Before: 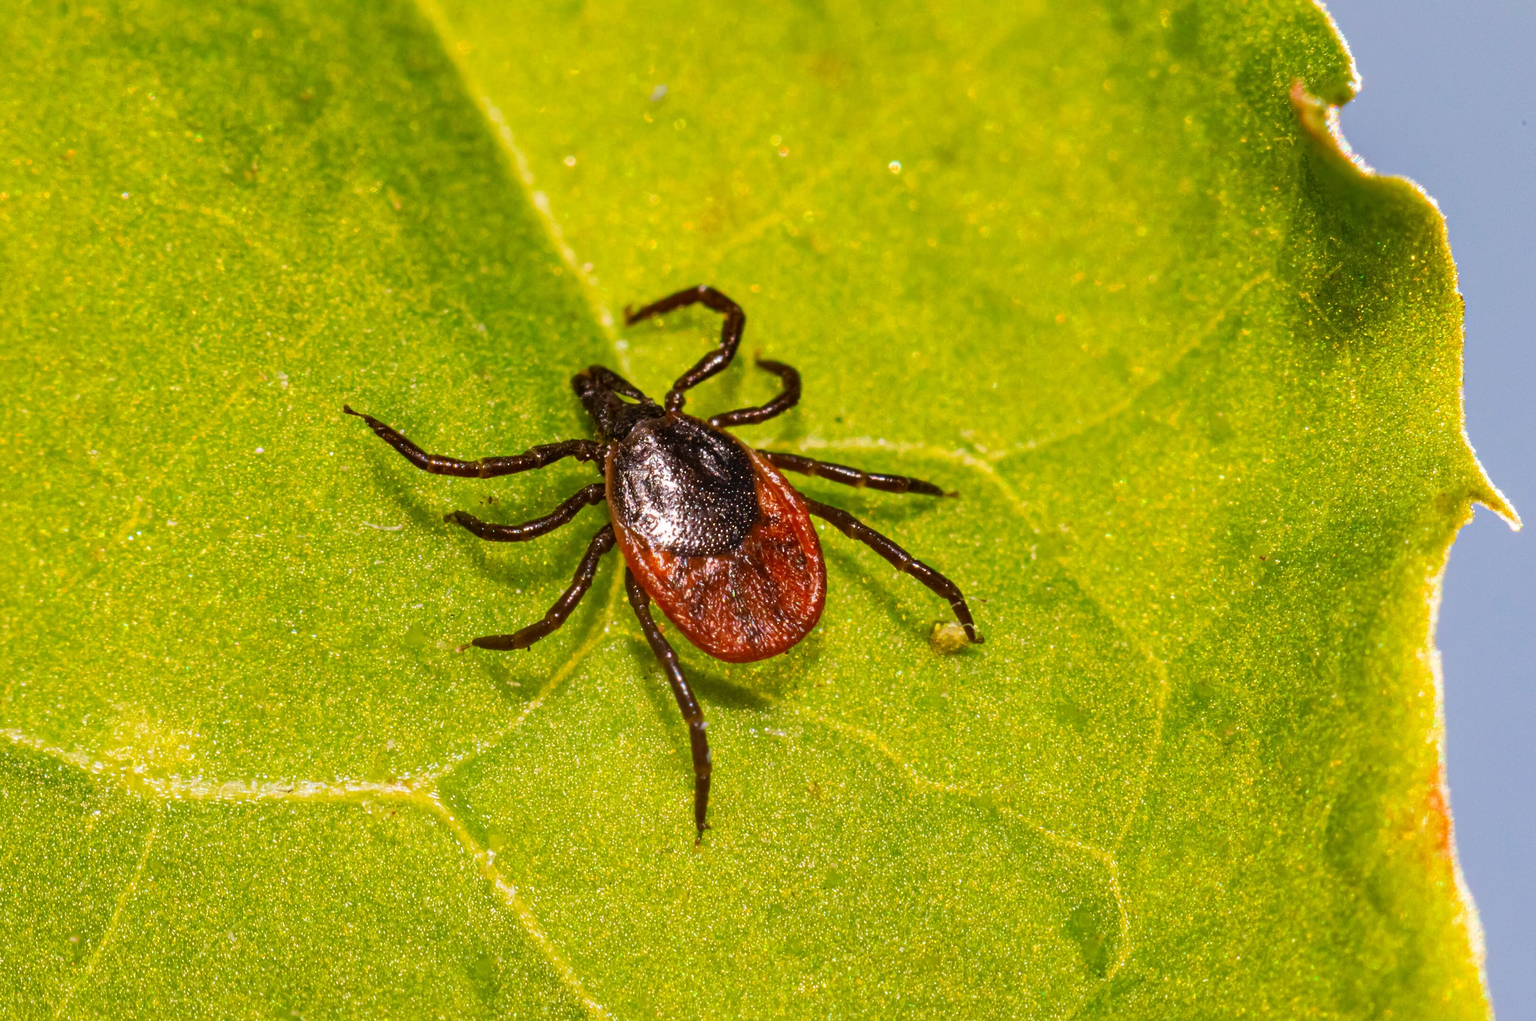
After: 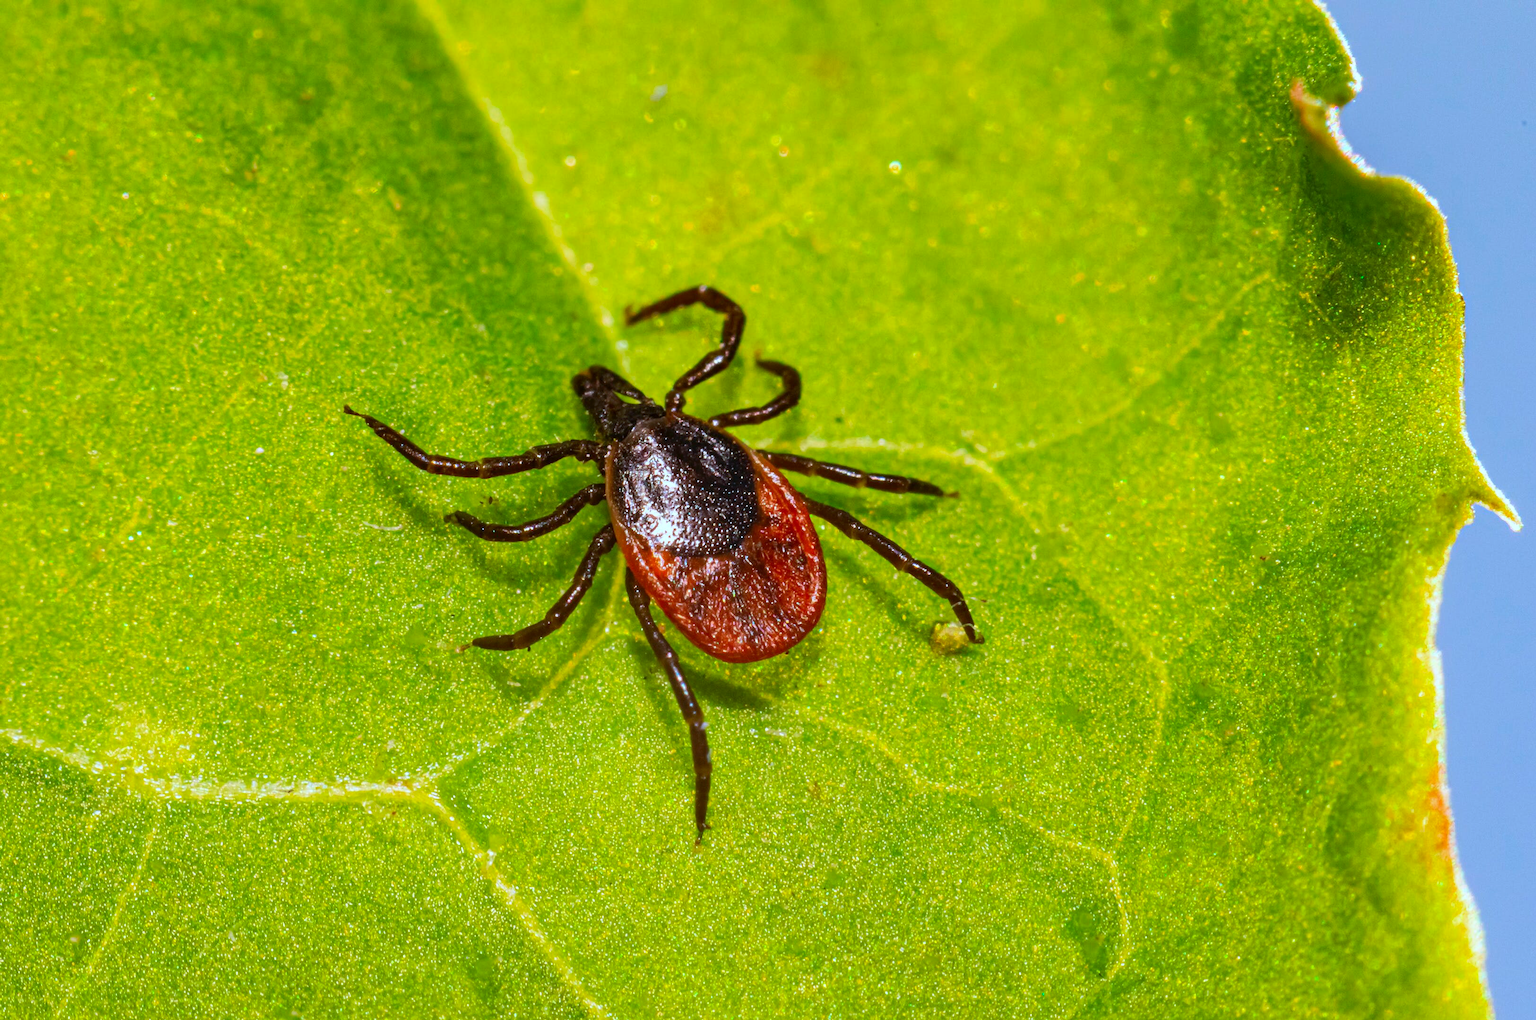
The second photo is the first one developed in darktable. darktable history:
color correction: highlights a* -0.137, highlights b* 0.137
color calibration: illuminant Planckian (black body), x 0.378, y 0.375, temperature 4065 K
contrast brightness saturation: contrast 0.04, saturation 0.16
